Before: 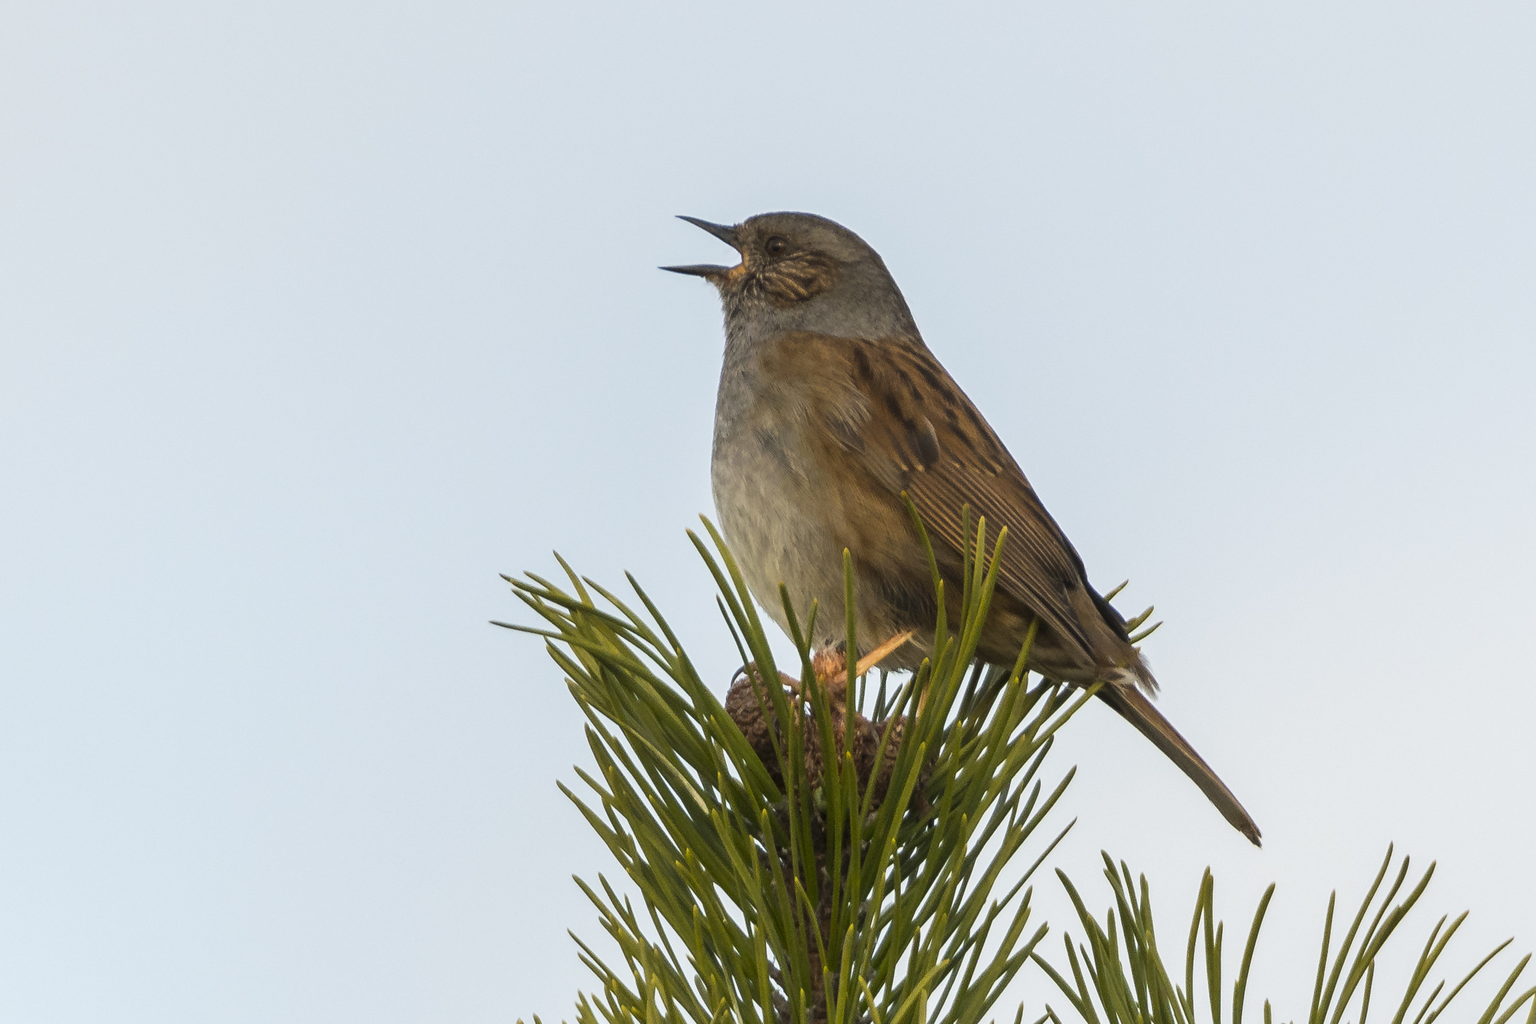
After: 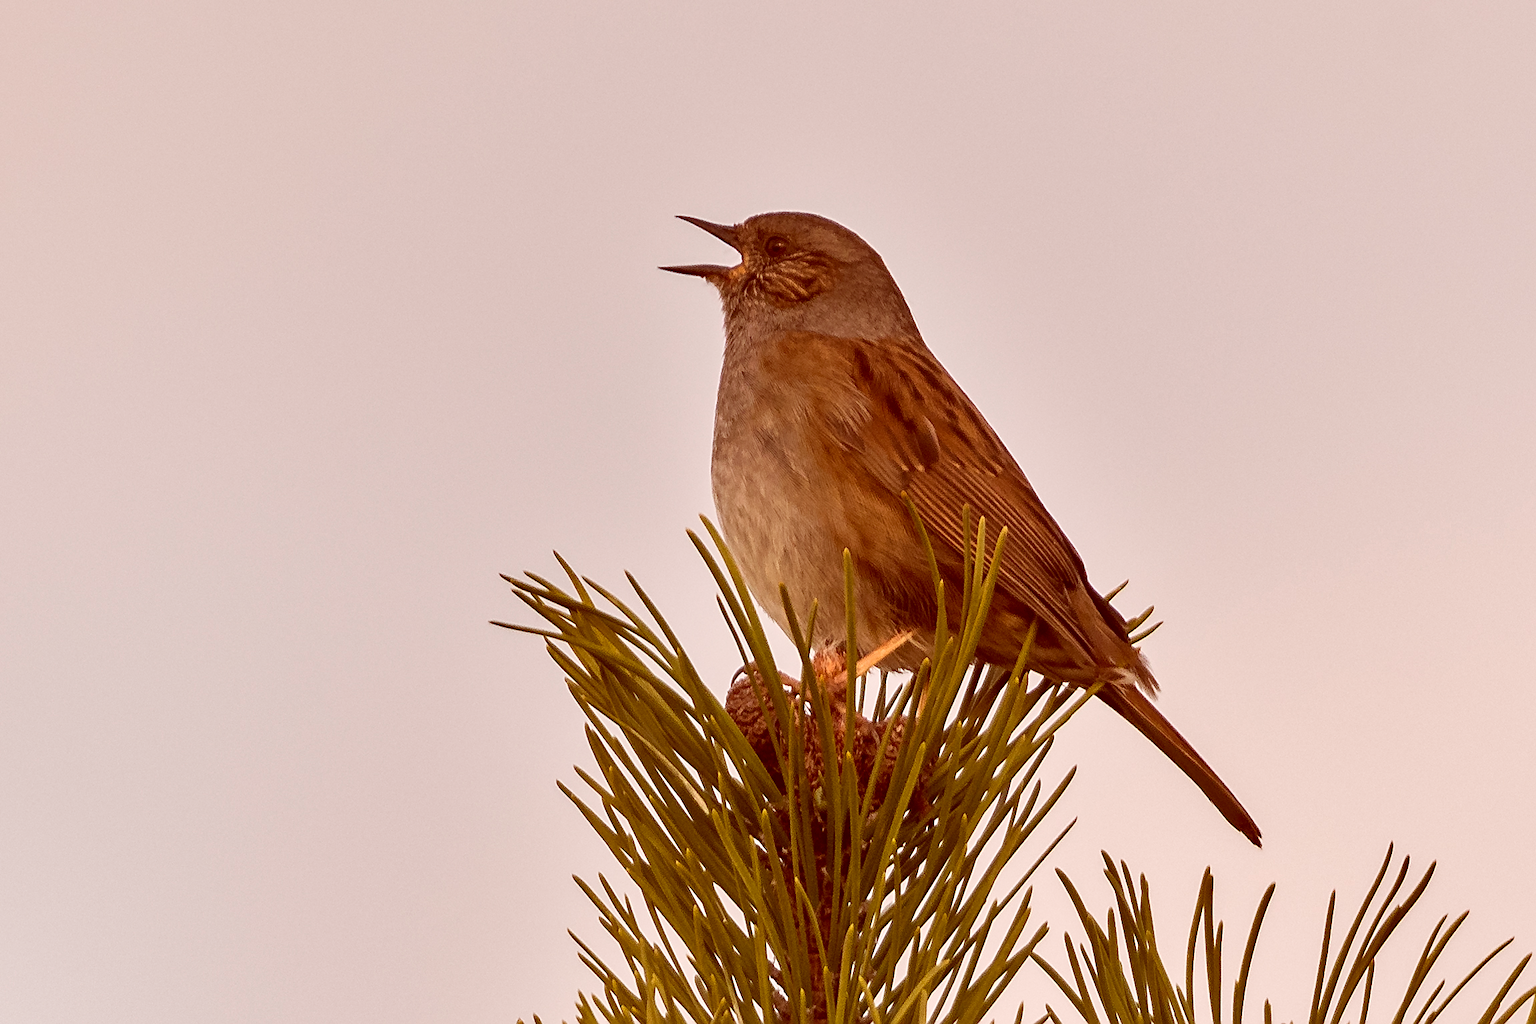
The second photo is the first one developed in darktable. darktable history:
color correction: highlights a* 9.03, highlights b* 8.71, shadows a* 40, shadows b* 40, saturation 0.8
shadows and highlights: soften with gaussian
sharpen: on, module defaults
